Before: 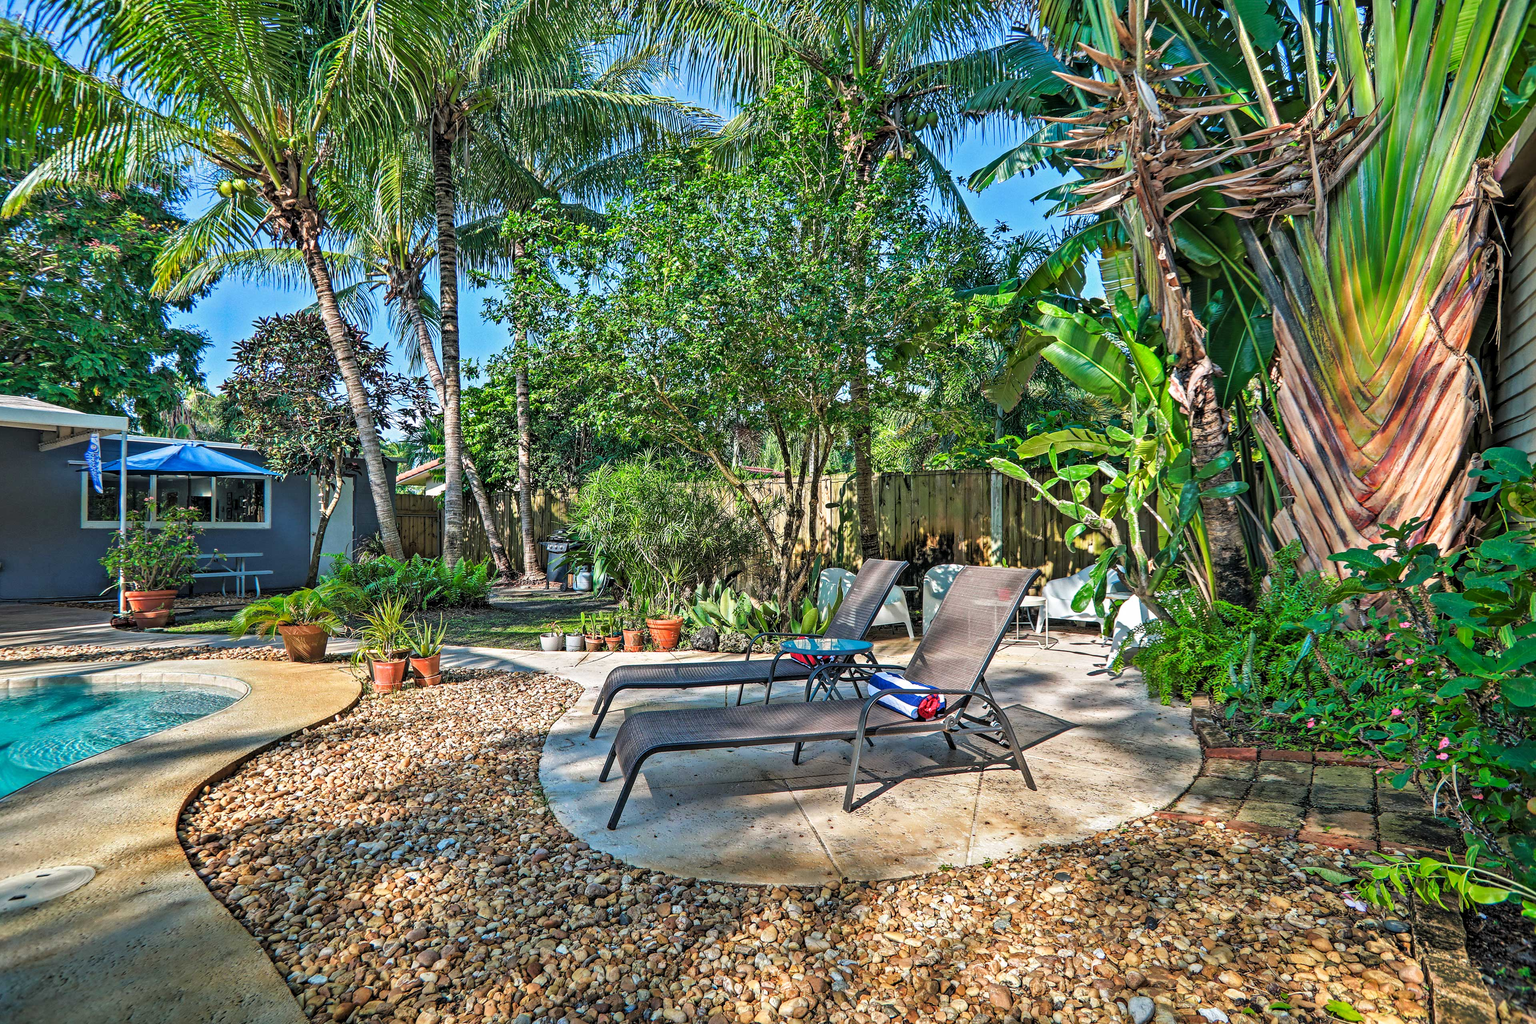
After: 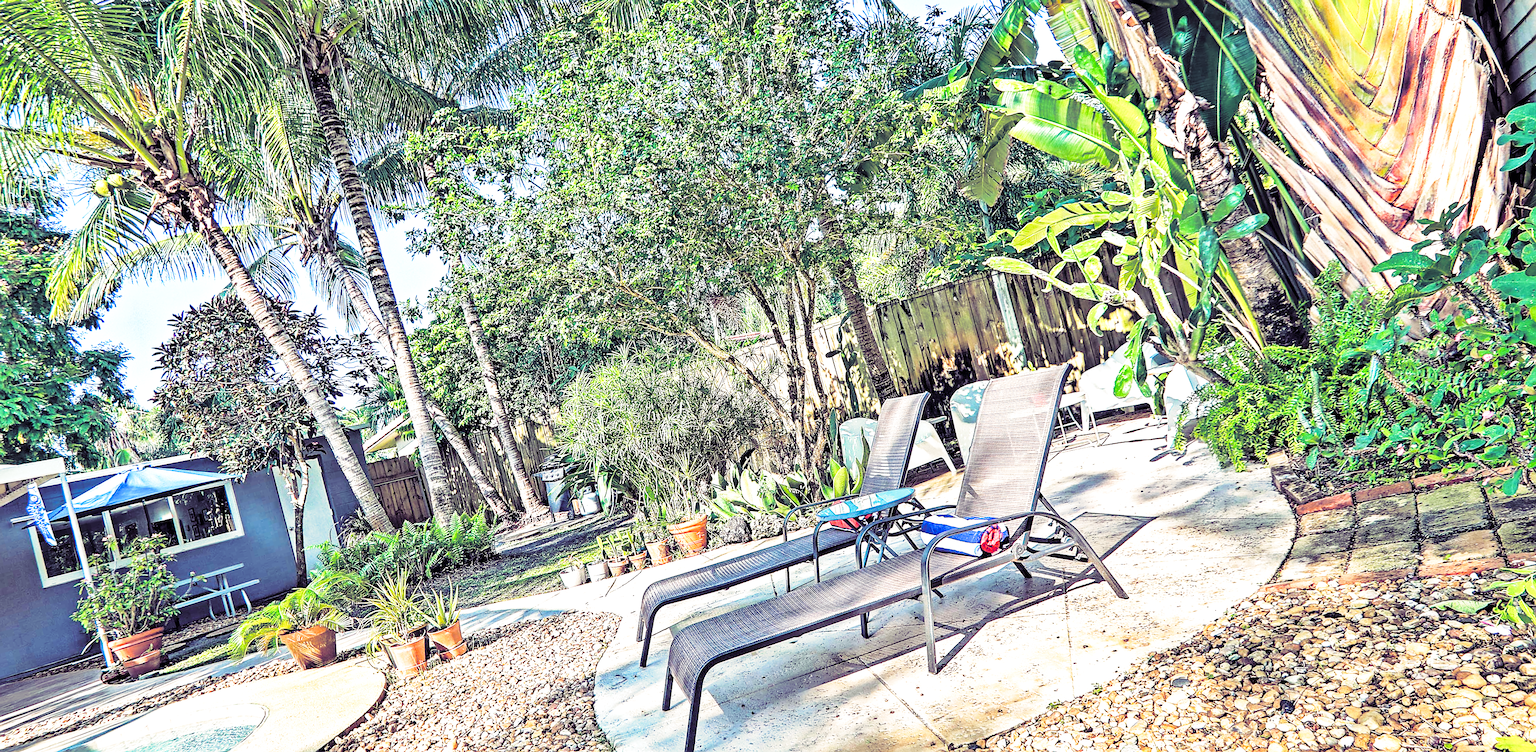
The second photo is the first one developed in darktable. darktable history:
split-toning: shadows › hue 255.6°, shadows › saturation 0.66, highlights › hue 43.2°, highlights › saturation 0.68, balance -50.1
rotate and perspective: rotation -14.8°, crop left 0.1, crop right 0.903, crop top 0.25, crop bottom 0.748
exposure: black level correction 0, exposure 1 EV, compensate exposure bias true, compensate highlight preservation false
base curve: curves: ch0 [(0, 0) (0.028, 0.03) (0.121, 0.232) (0.46, 0.748) (0.859, 0.968) (1, 1)], preserve colors none
sharpen: on, module defaults
